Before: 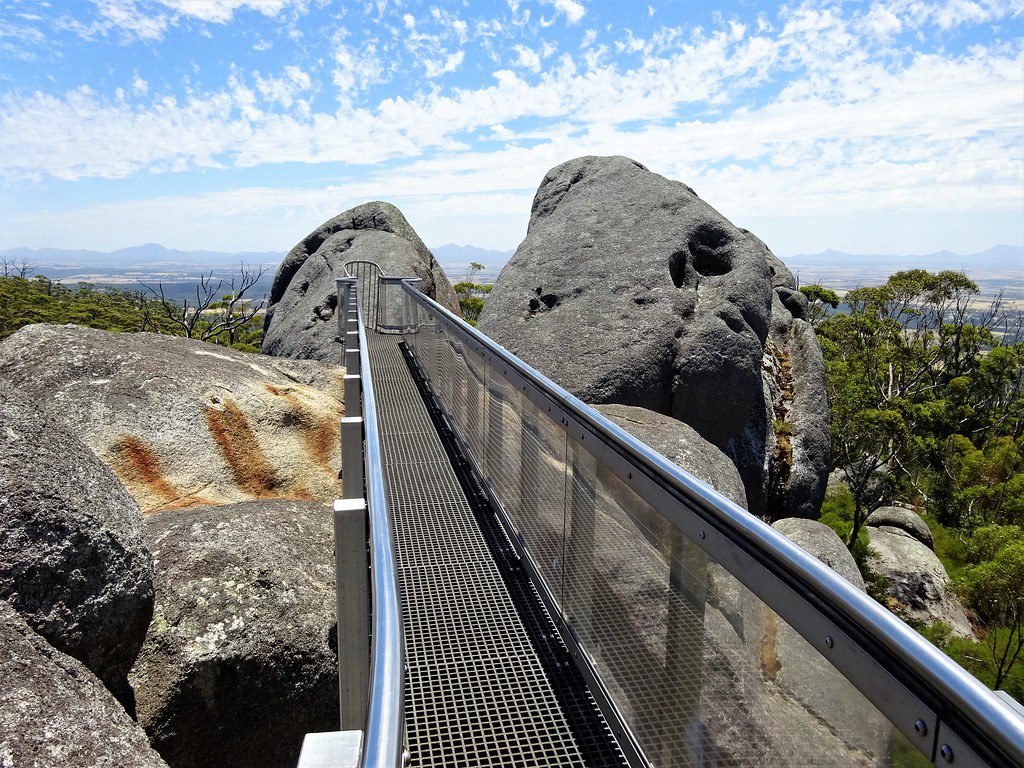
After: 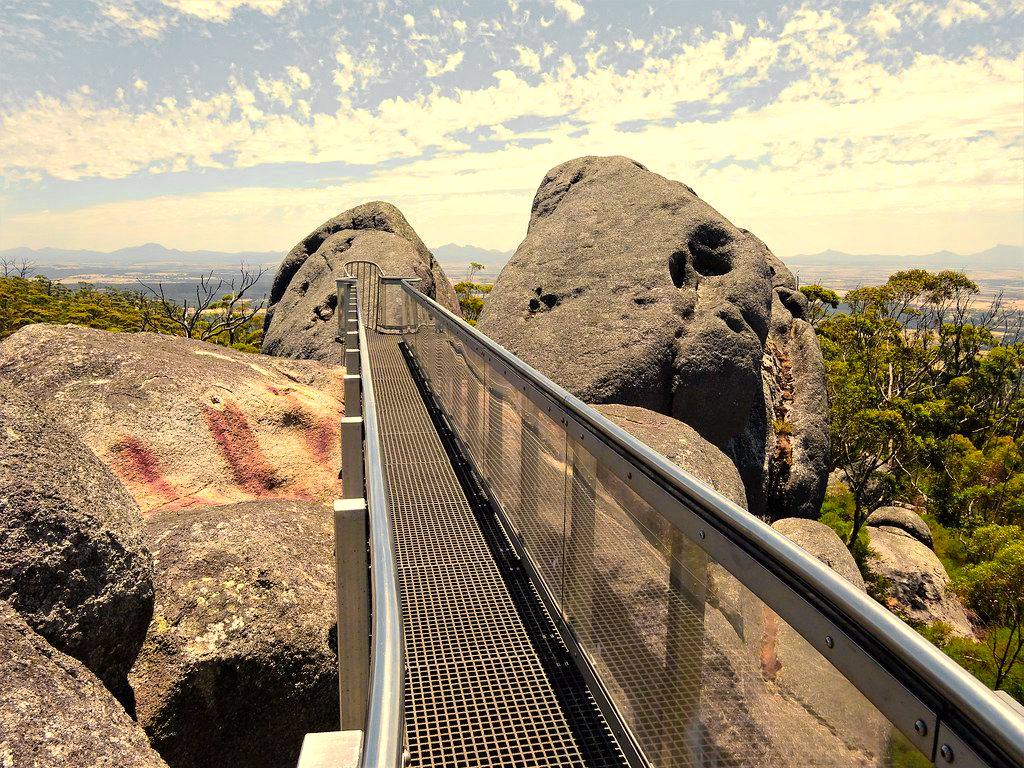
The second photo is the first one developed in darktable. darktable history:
white balance: red 1.123, blue 0.83
base curve: curves: ch0 [(0, 0) (0.235, 0.266) (0.503, 0.496) (0.786, 0.72) (1, 1)]
color zones: curves: ch0 [(0.257, 0.558) (0.75, 0.565)]; ch1 [(0.004, 0.857) (0.14, 0.416) (0.257, 0.695) (0.442, 0.032) (0.736, 0.266) (0.891, 0.741)]; ch2 [(0, 0.623) (0.112, 0.436) (0.271, 0.474) (0.516, 0.64) (0.743, 0.286)]
